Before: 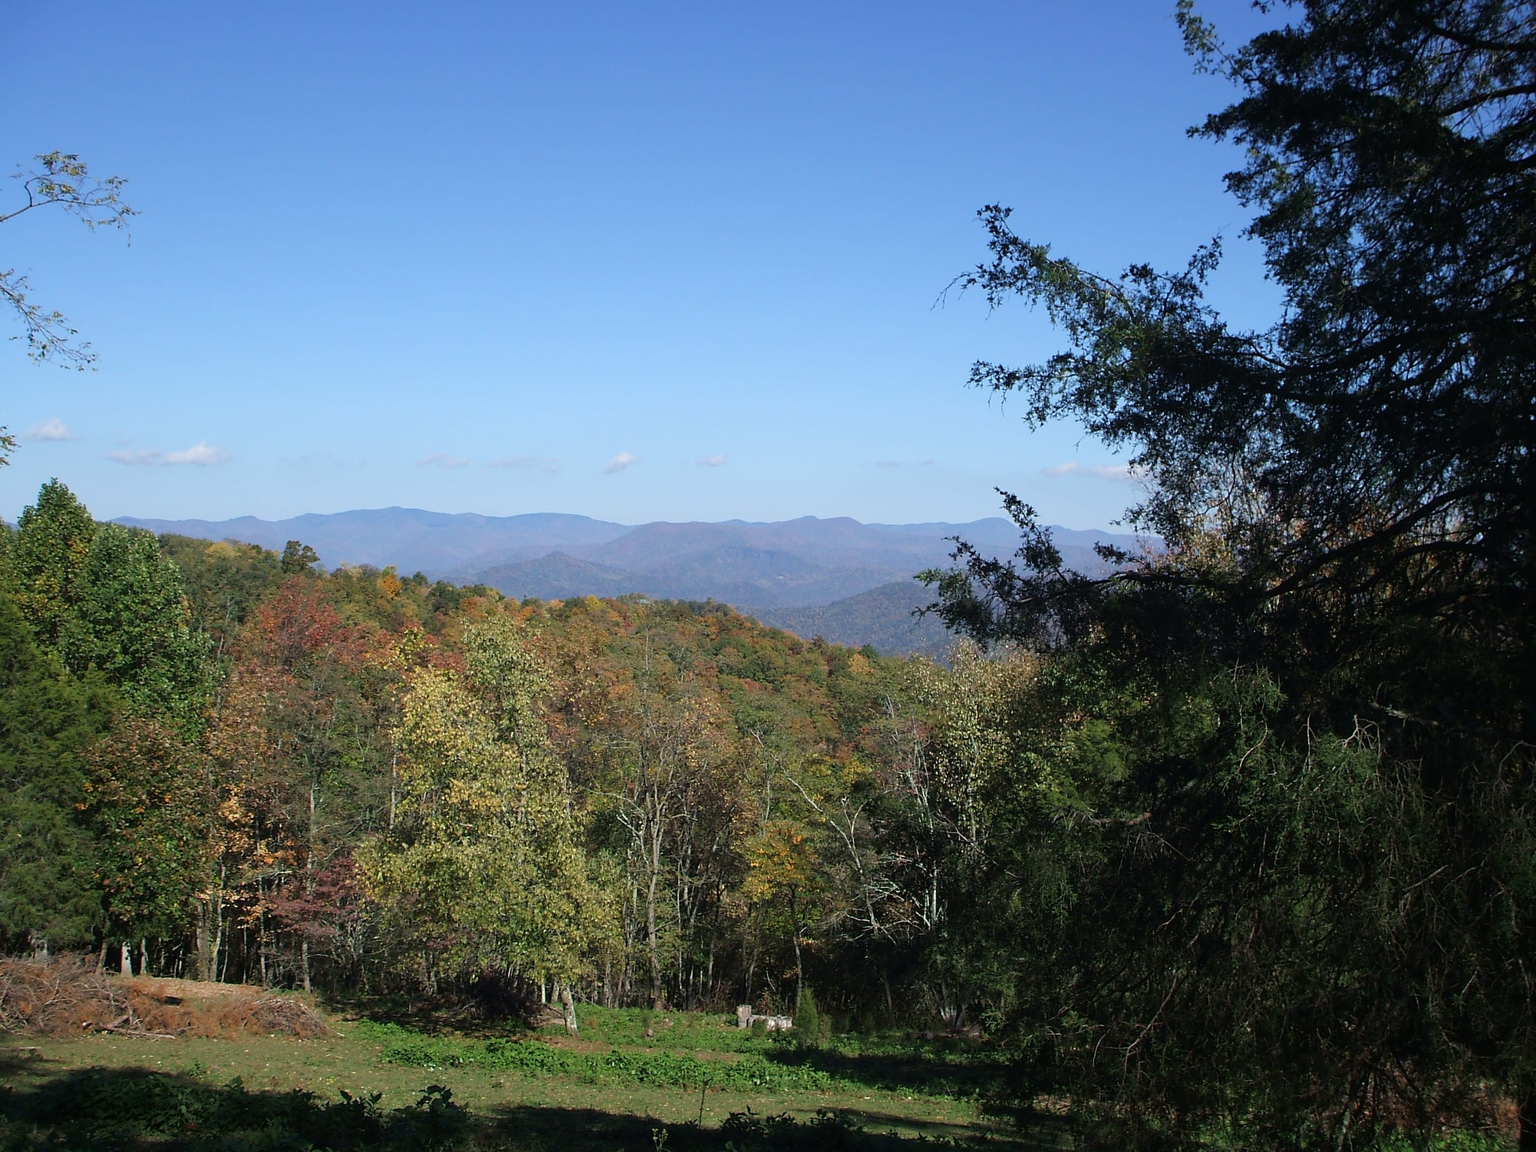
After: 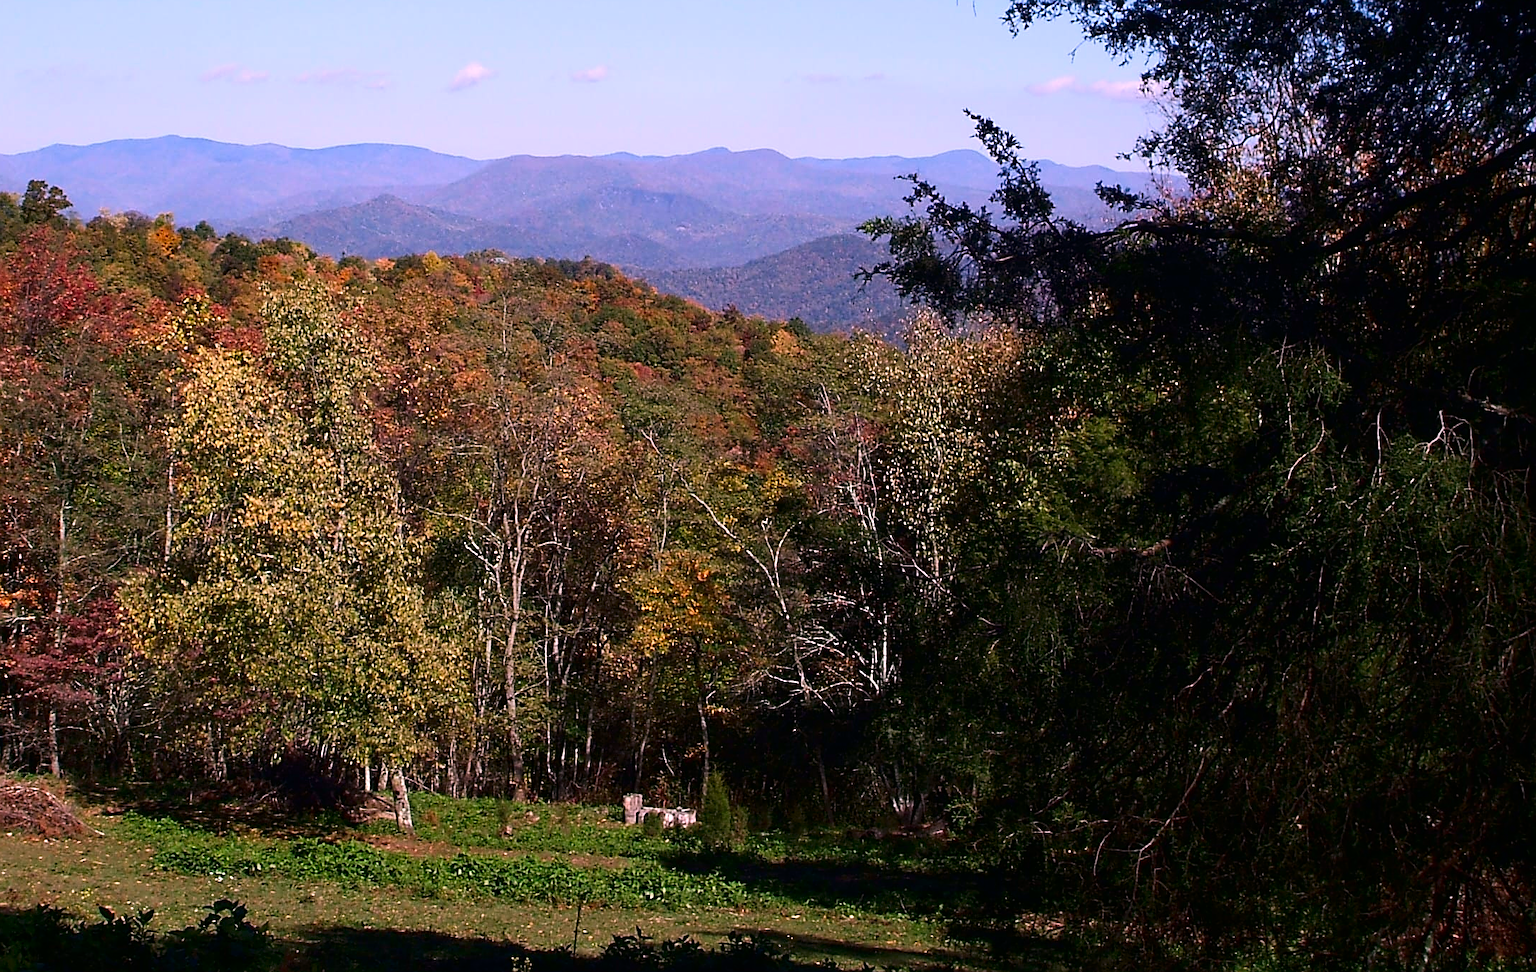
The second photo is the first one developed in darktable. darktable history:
contrast brightness saturation: contrast 0.19, brightness -0.11, saturation 0.21
white balance: red 1.188, blue 1.11
sharpen: on, module defaults
crop and rotate: left 17.299%, top 35.115%, right 7.015%, bottom 1.024%
